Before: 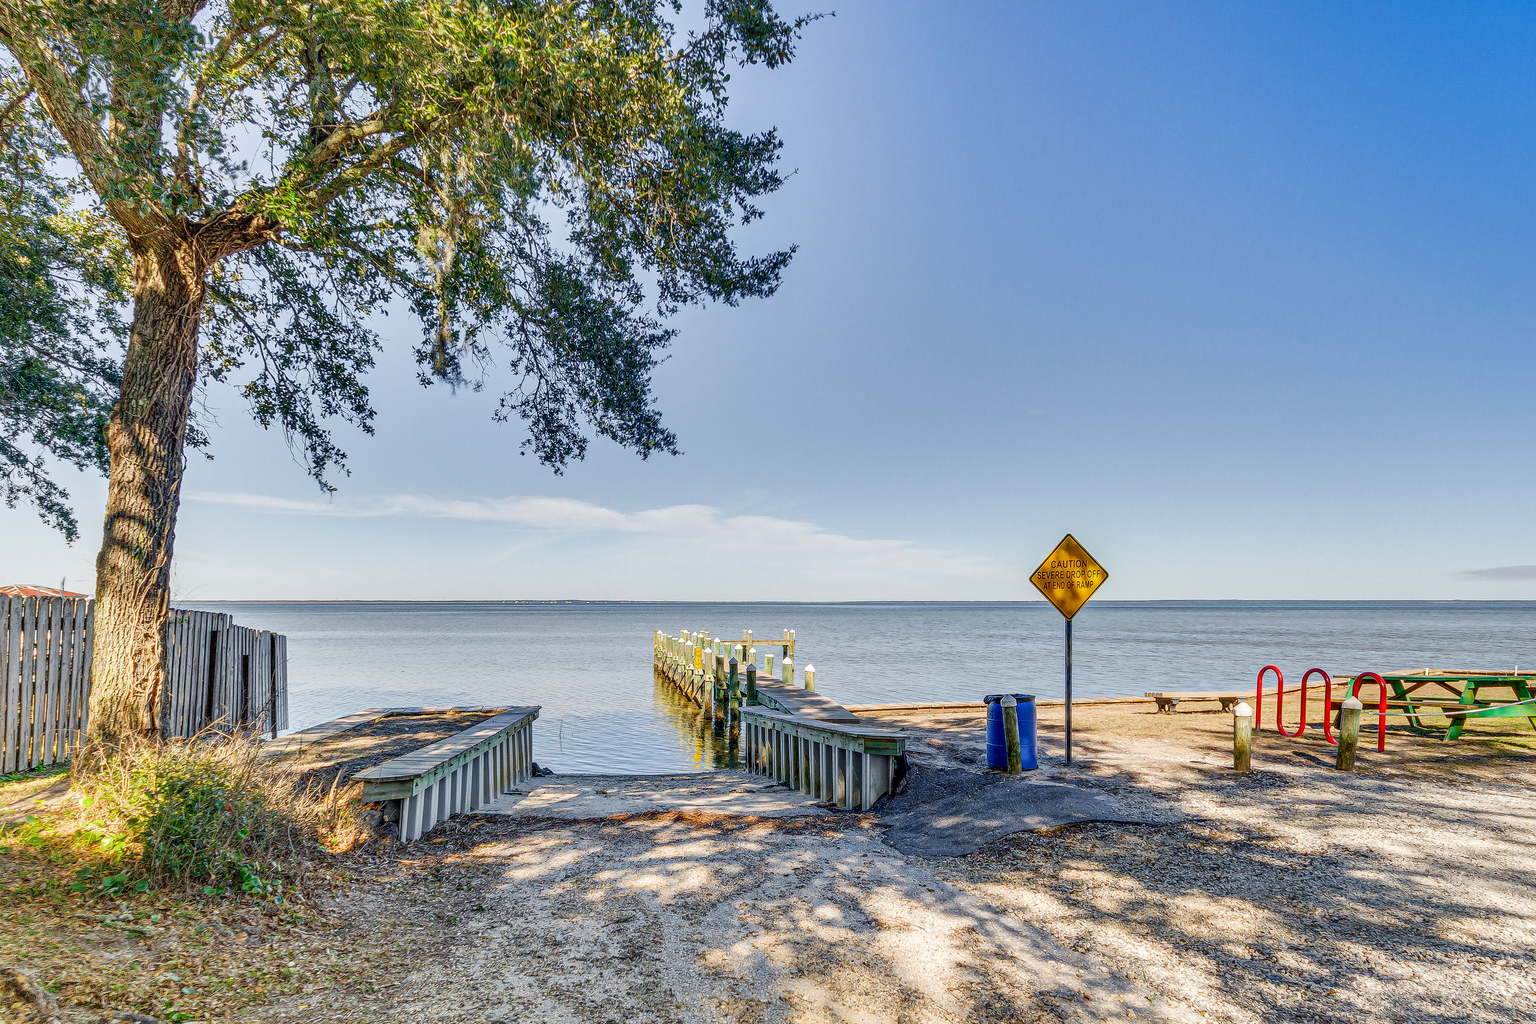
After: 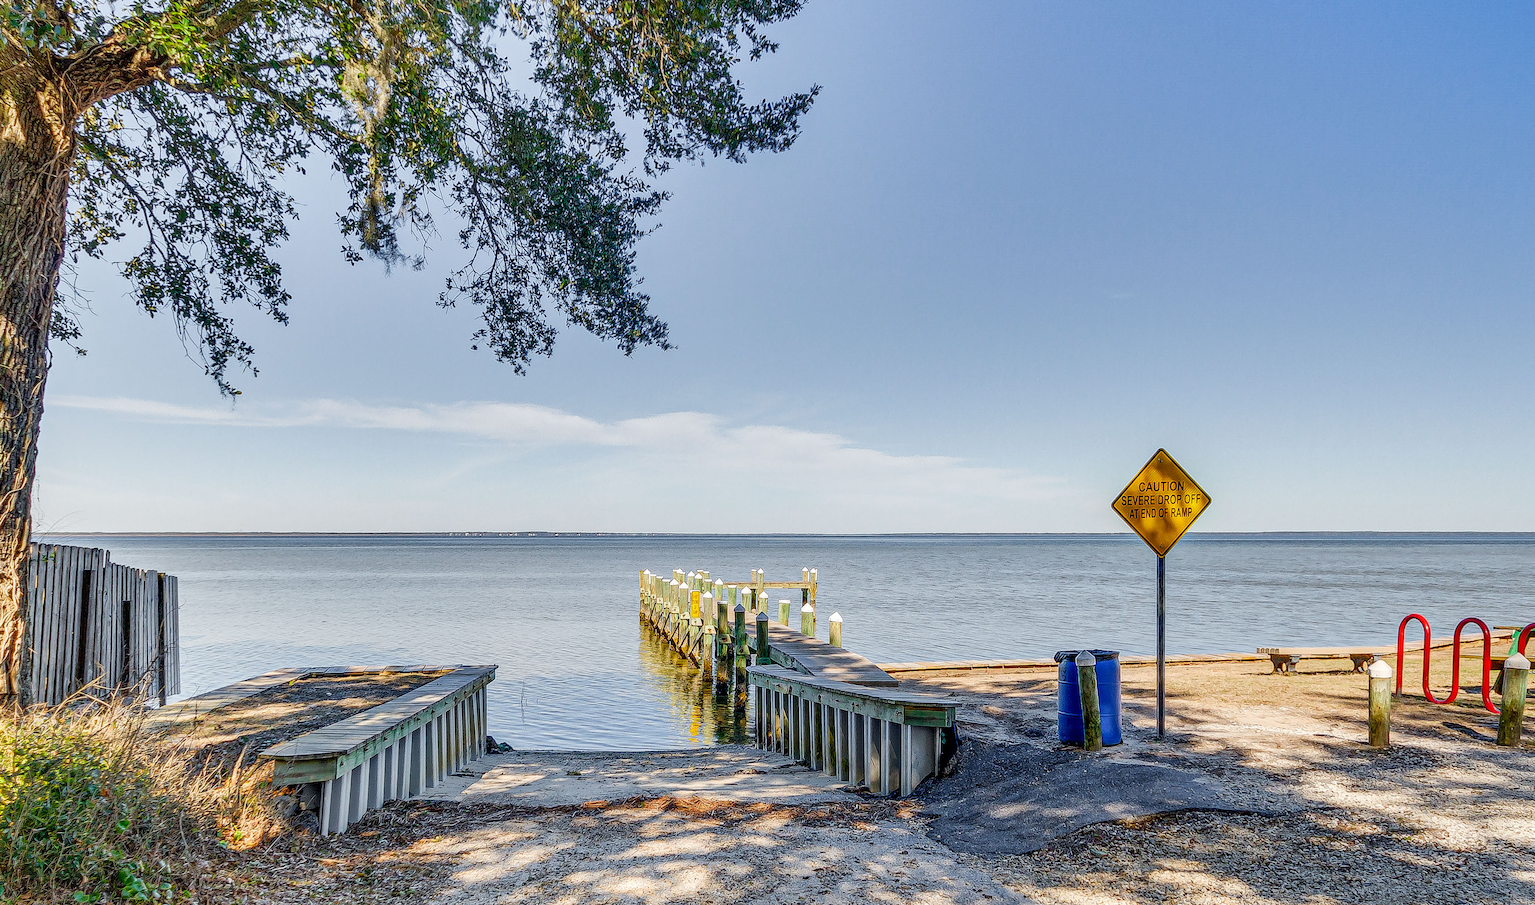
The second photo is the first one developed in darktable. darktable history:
crop: left 9.471%, top 17.325%, right 10.964%, bottom 12.359%
